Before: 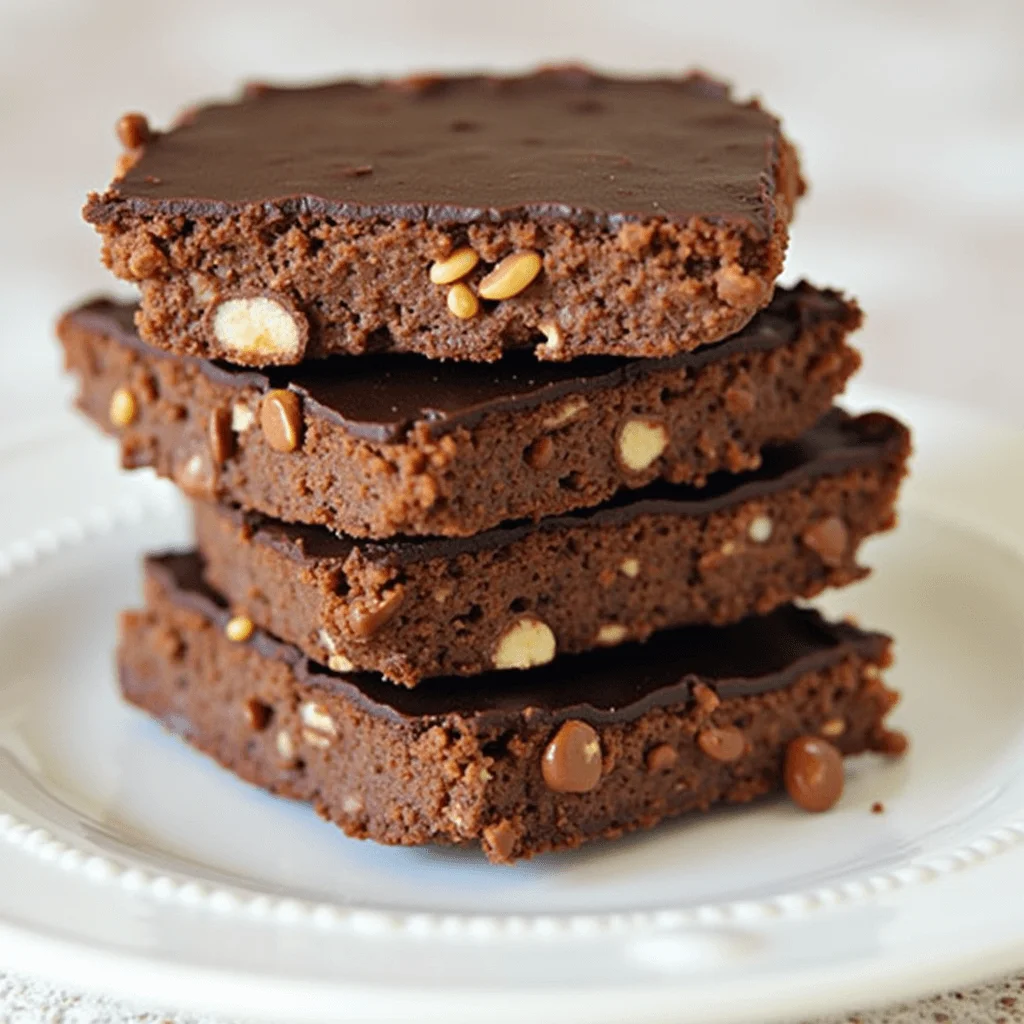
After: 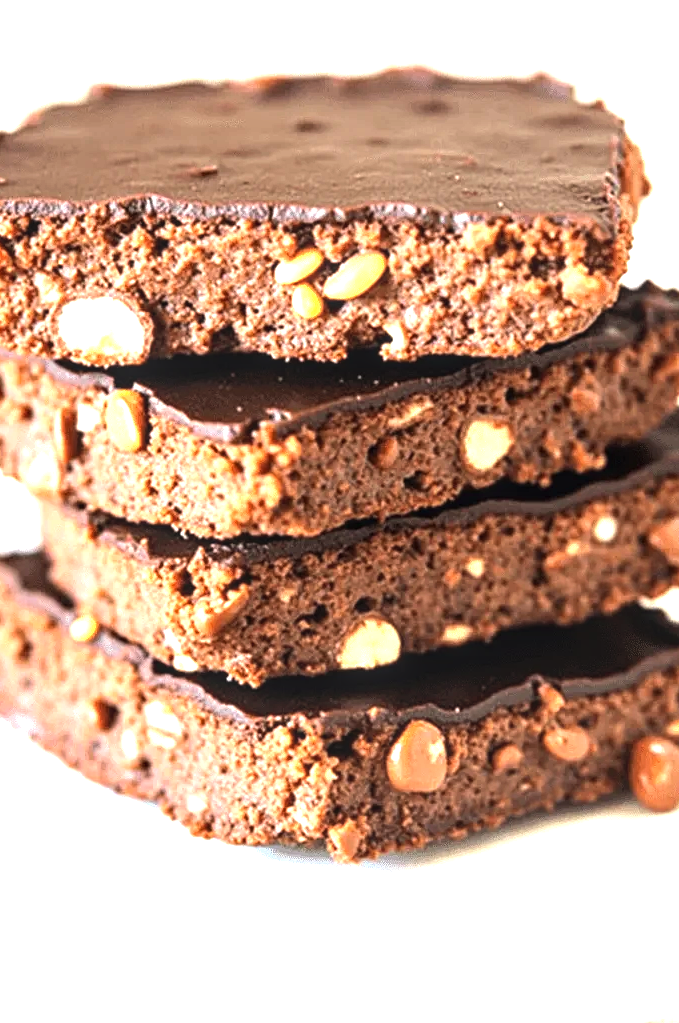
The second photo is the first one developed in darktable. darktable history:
tone equalizer: -8 EV -0.756 EV, -7 EV -0.723 EV, -6 EV -0.568 EV, -5 EV -0.38 EV, -3 EV 0.366 EV, -2 EV 0.6 EV, -1 EV 0.681 EV, +0 EV 0.733 EV, edges refinement/feathering 500, mask exposure compensation -1.57 EV, preserve details no
crop and rotate: left 15.172%, right 18.424%
local contrast: on, module defaults
exposure: black level correction 0, exposure 1.199 EV, compensate highlight preservation false
